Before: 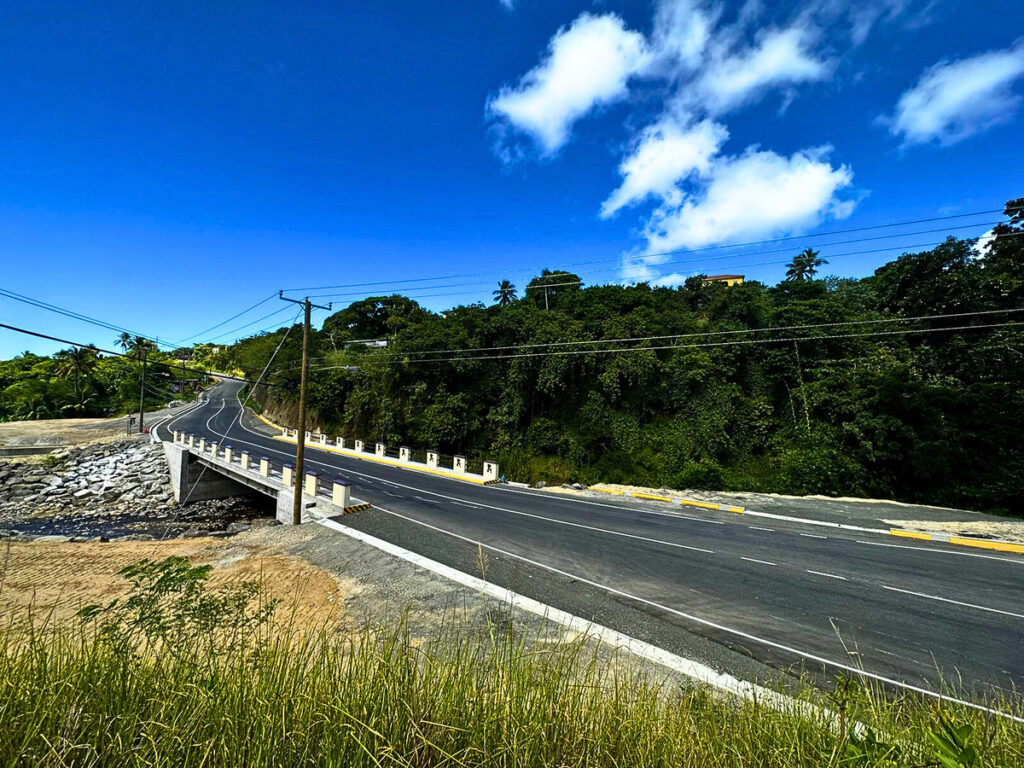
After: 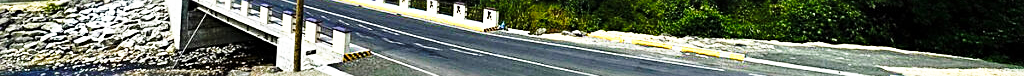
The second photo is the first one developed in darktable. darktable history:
crop and rotate: top 59.084%, bottom 30.916%
base curve: curves: ch0 [(0, 0) (0.026, 0.03) (0.109, 0.232) (0.351, 0.748) (0.669, 0.968) (1, 1)], preserve colors none
sharpen: on, module defaults
